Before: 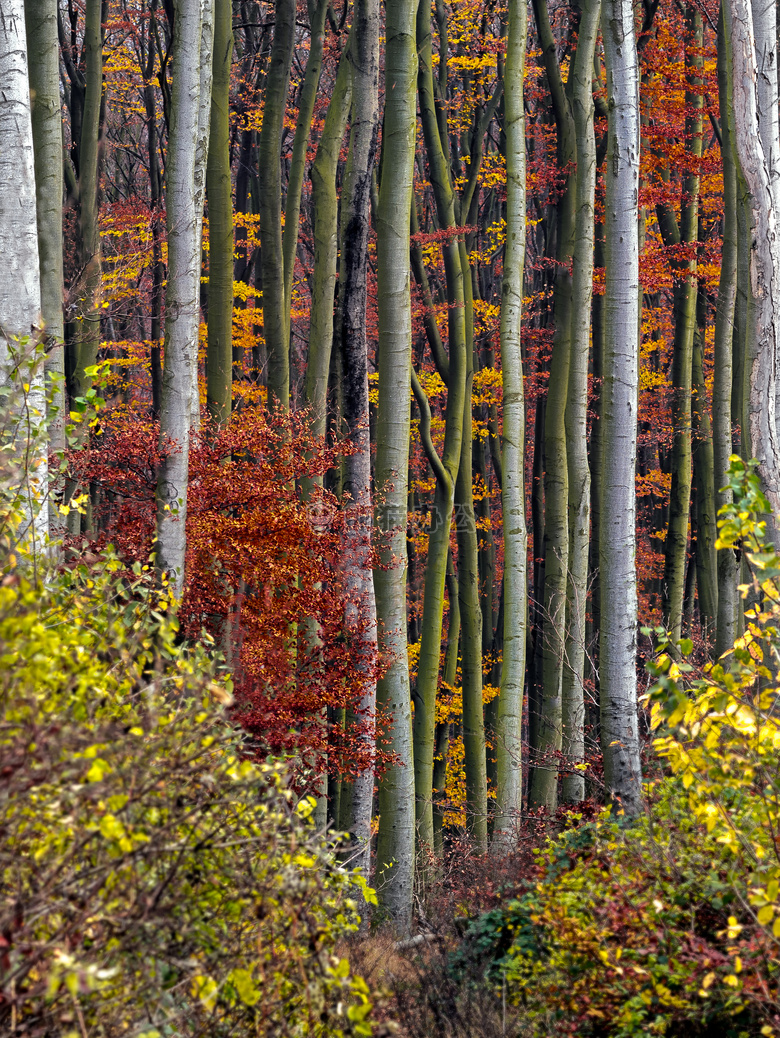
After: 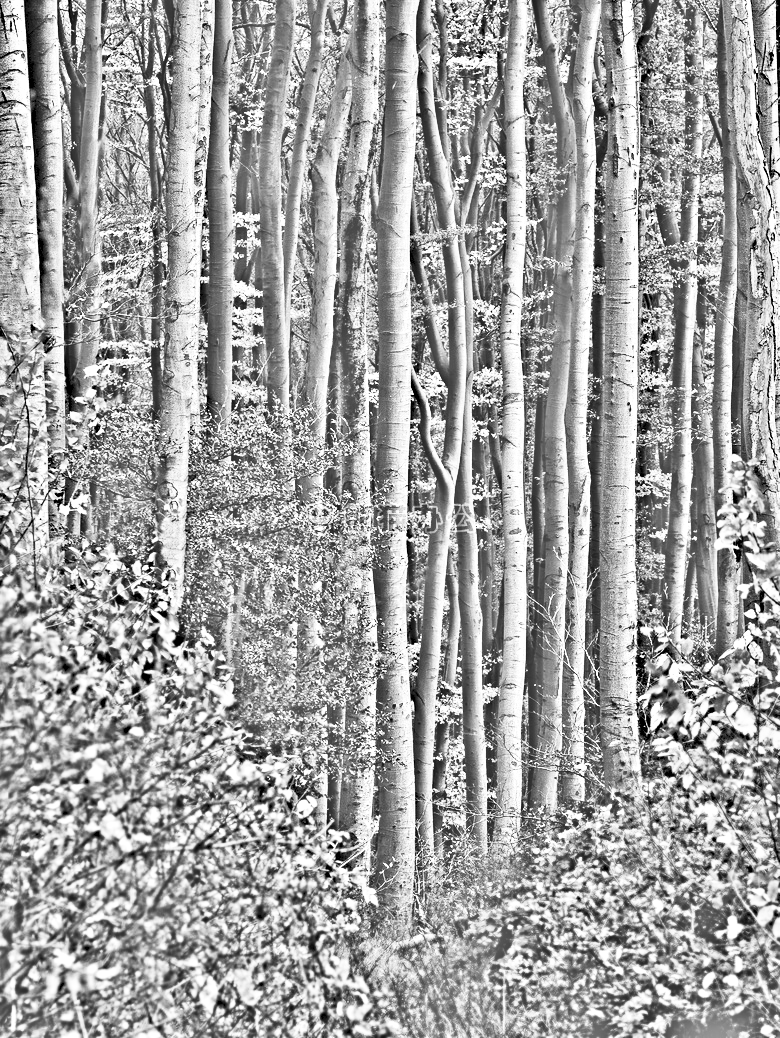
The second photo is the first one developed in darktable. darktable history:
highpass: on, module defaults
exposure: black level correction -0.015, exposure -0.5 EV, compensate highlight preservation false
contrast brightness saturation: contrast 0.39, brightness 0.53
color calibration: illuminant custom, x 0.379, y 0.481, temperature 4443.07 K
